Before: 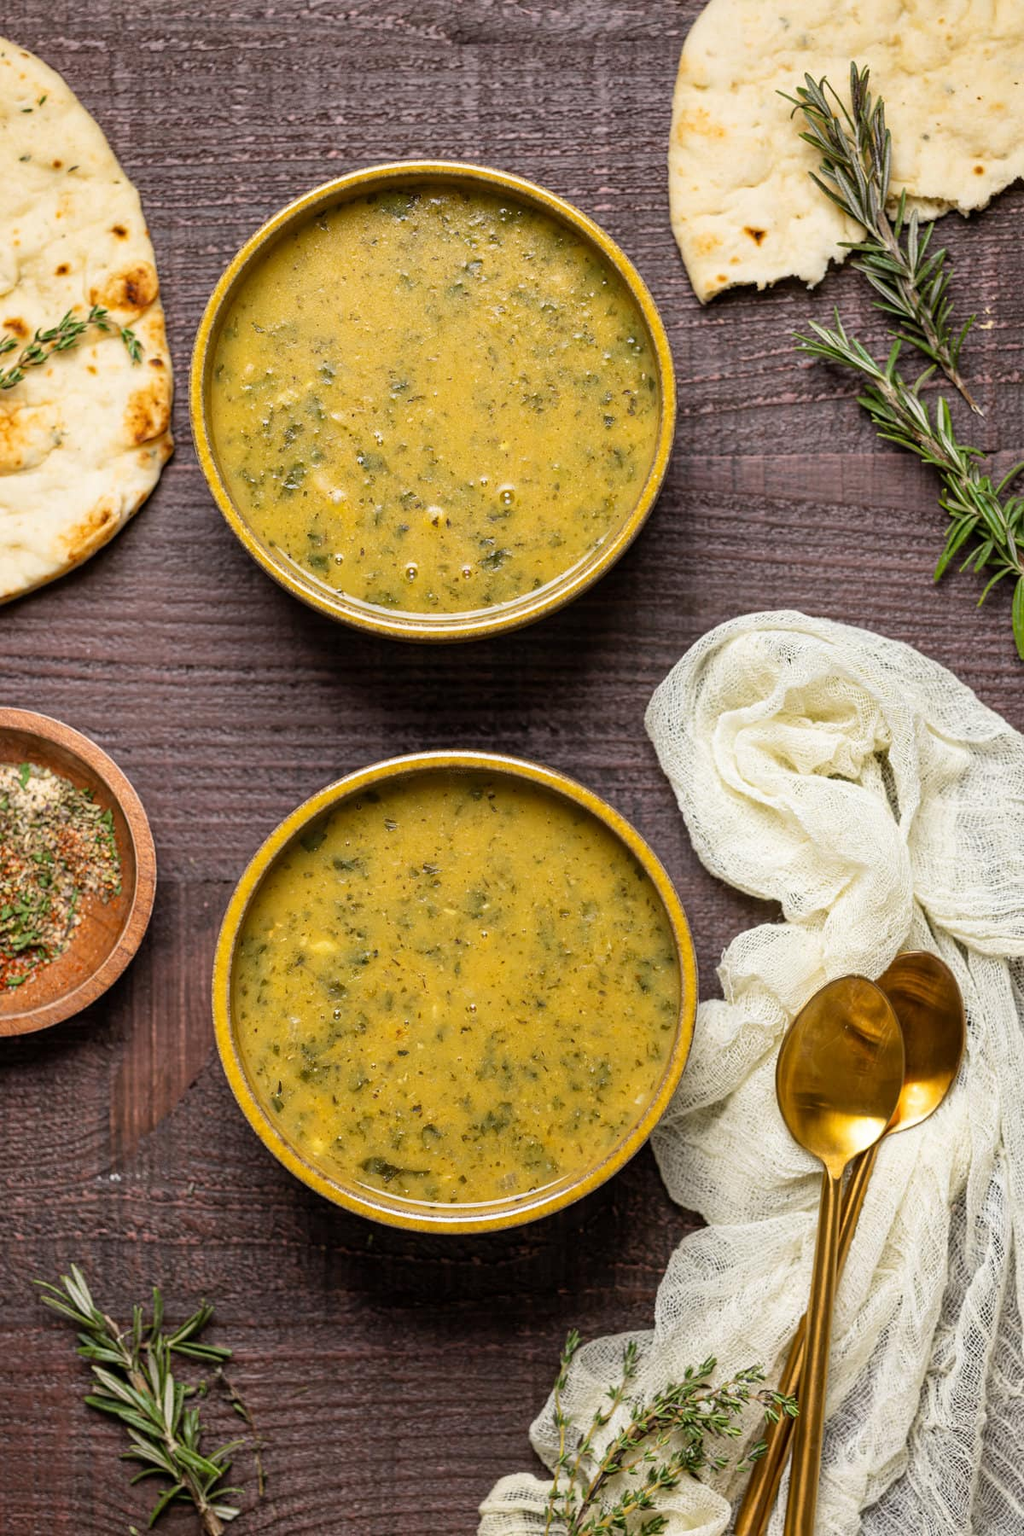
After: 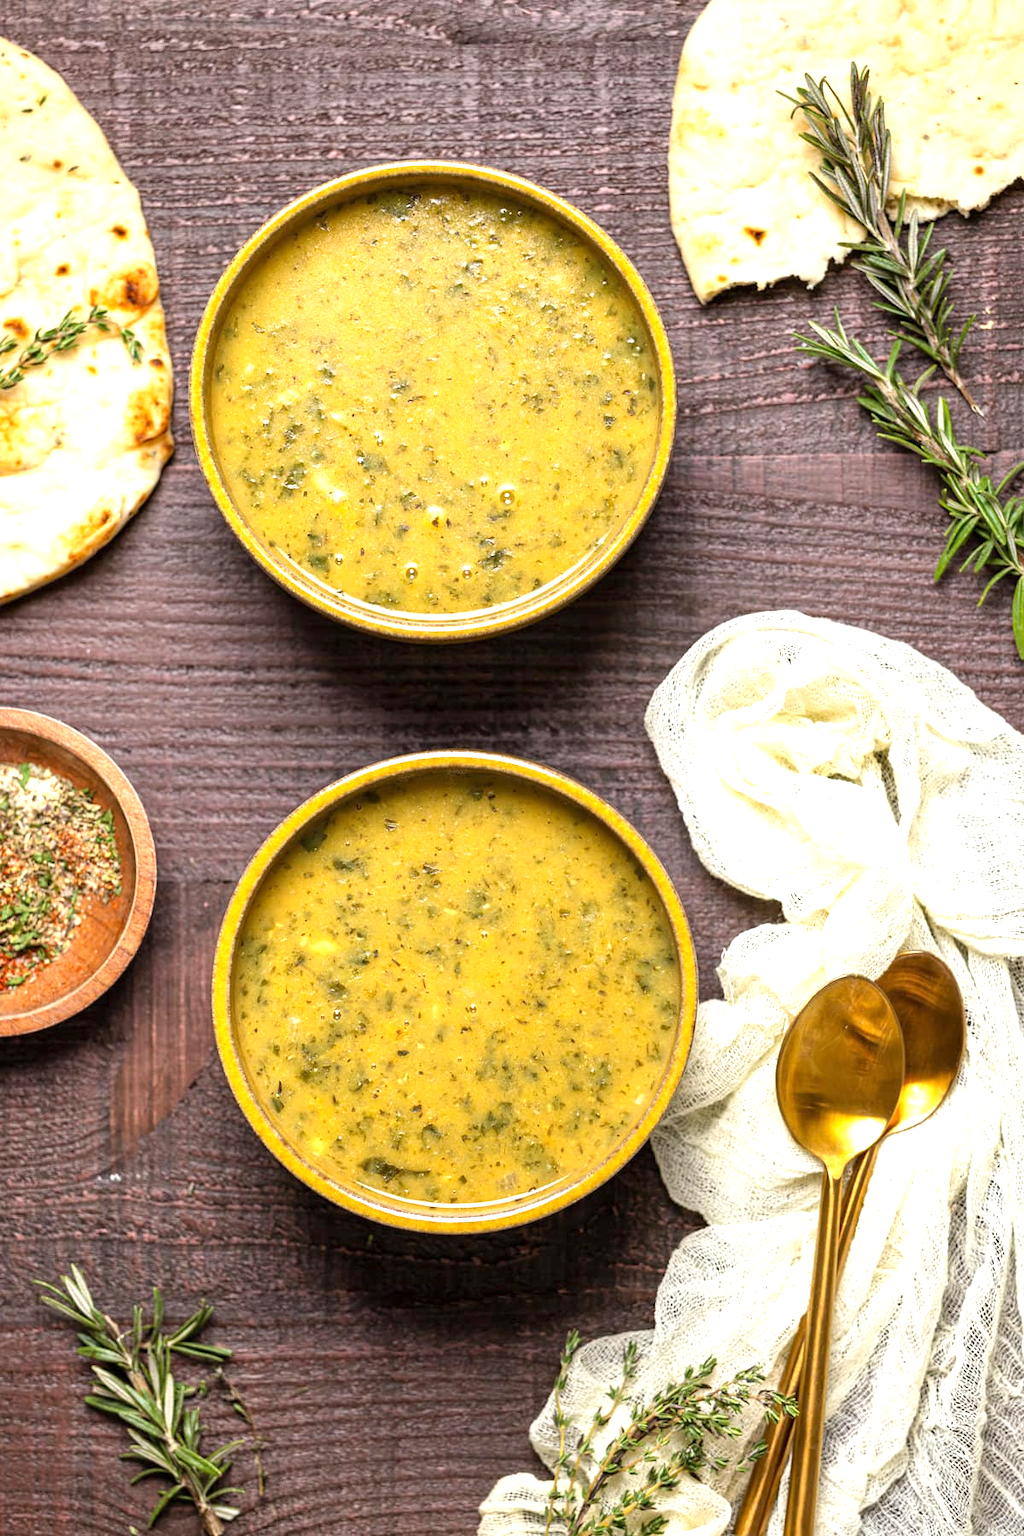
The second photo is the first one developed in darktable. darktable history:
exposure: exposure 0.819 EV, compensate highlight preservation false
